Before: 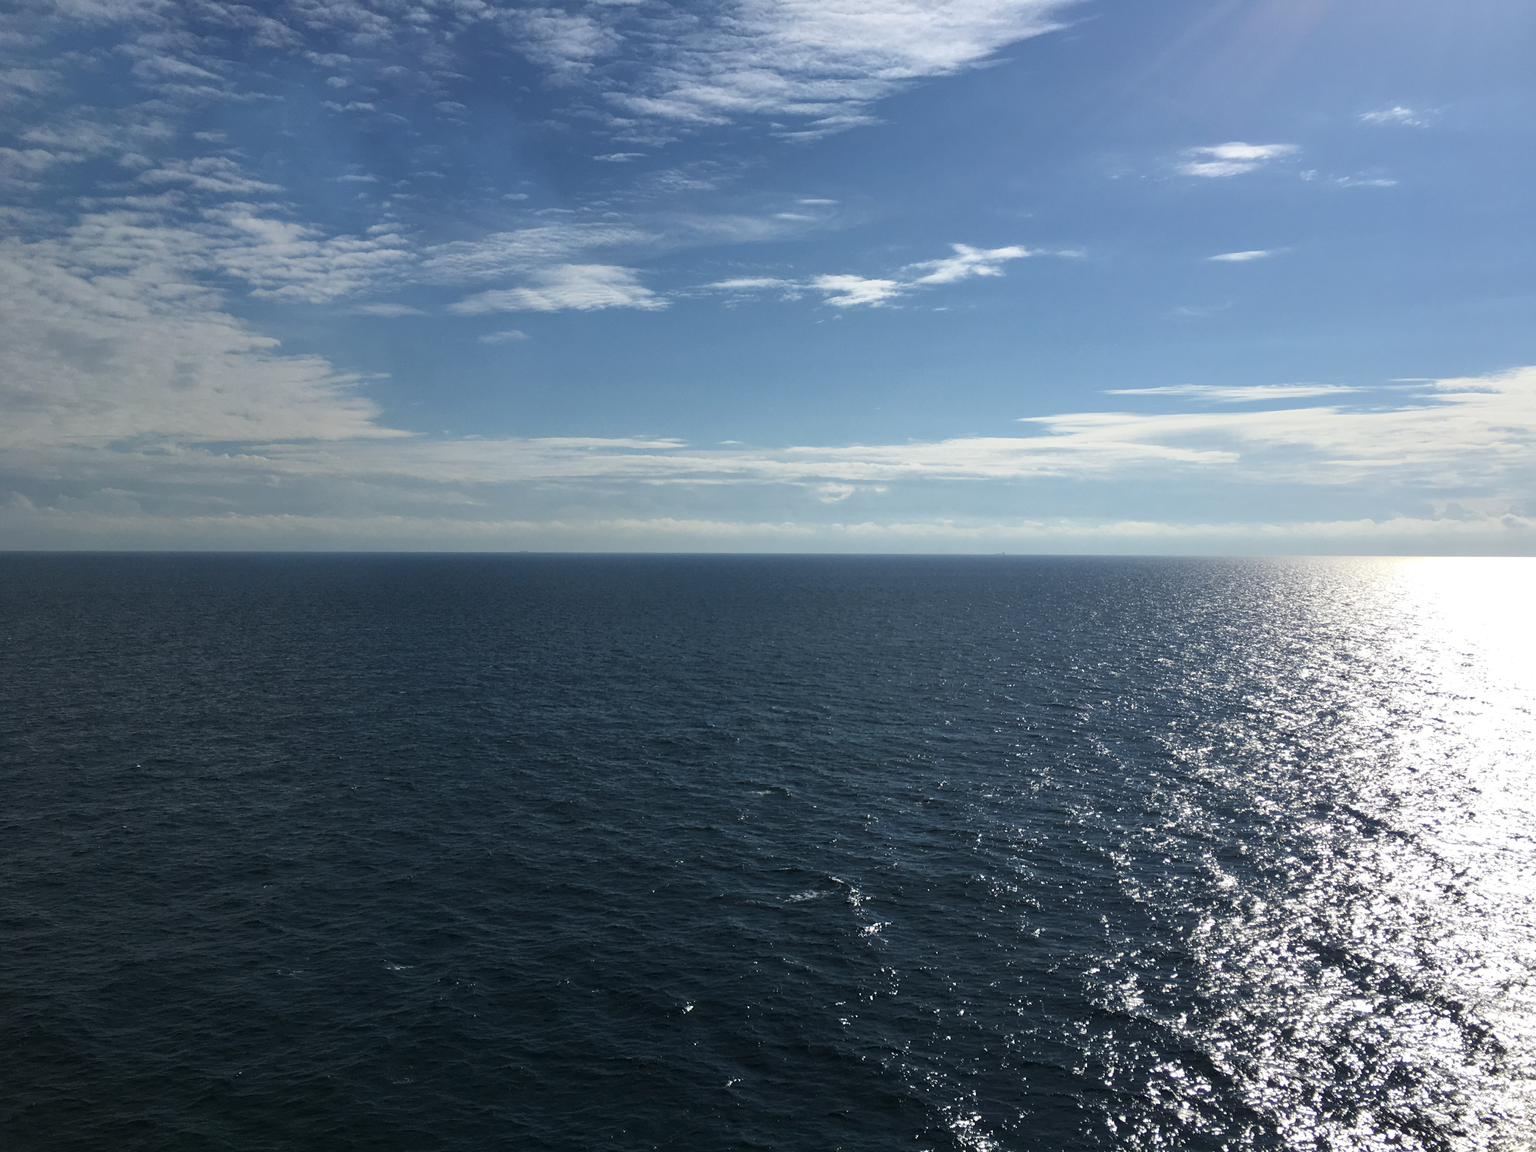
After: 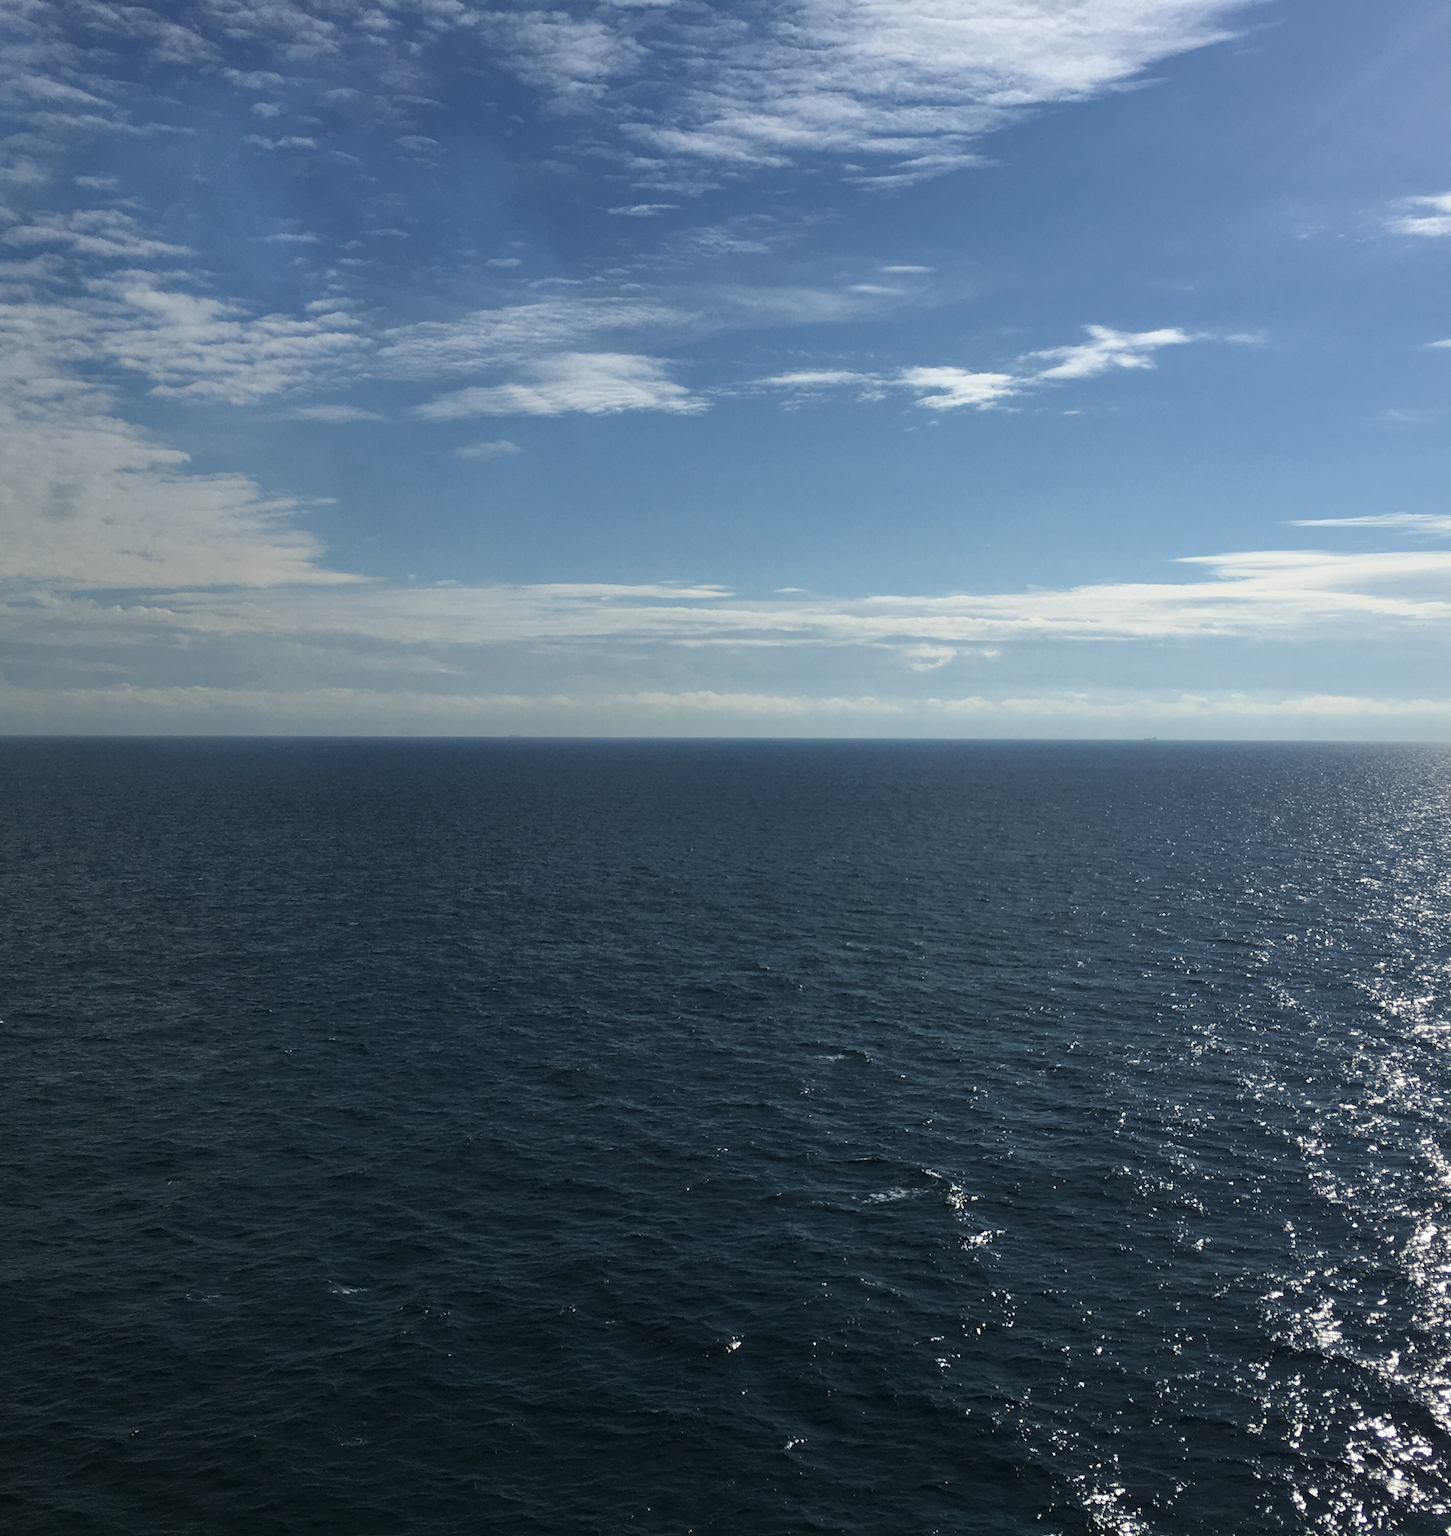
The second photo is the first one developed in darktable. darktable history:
crop and rotate: left 8.991%, right 20.15%
